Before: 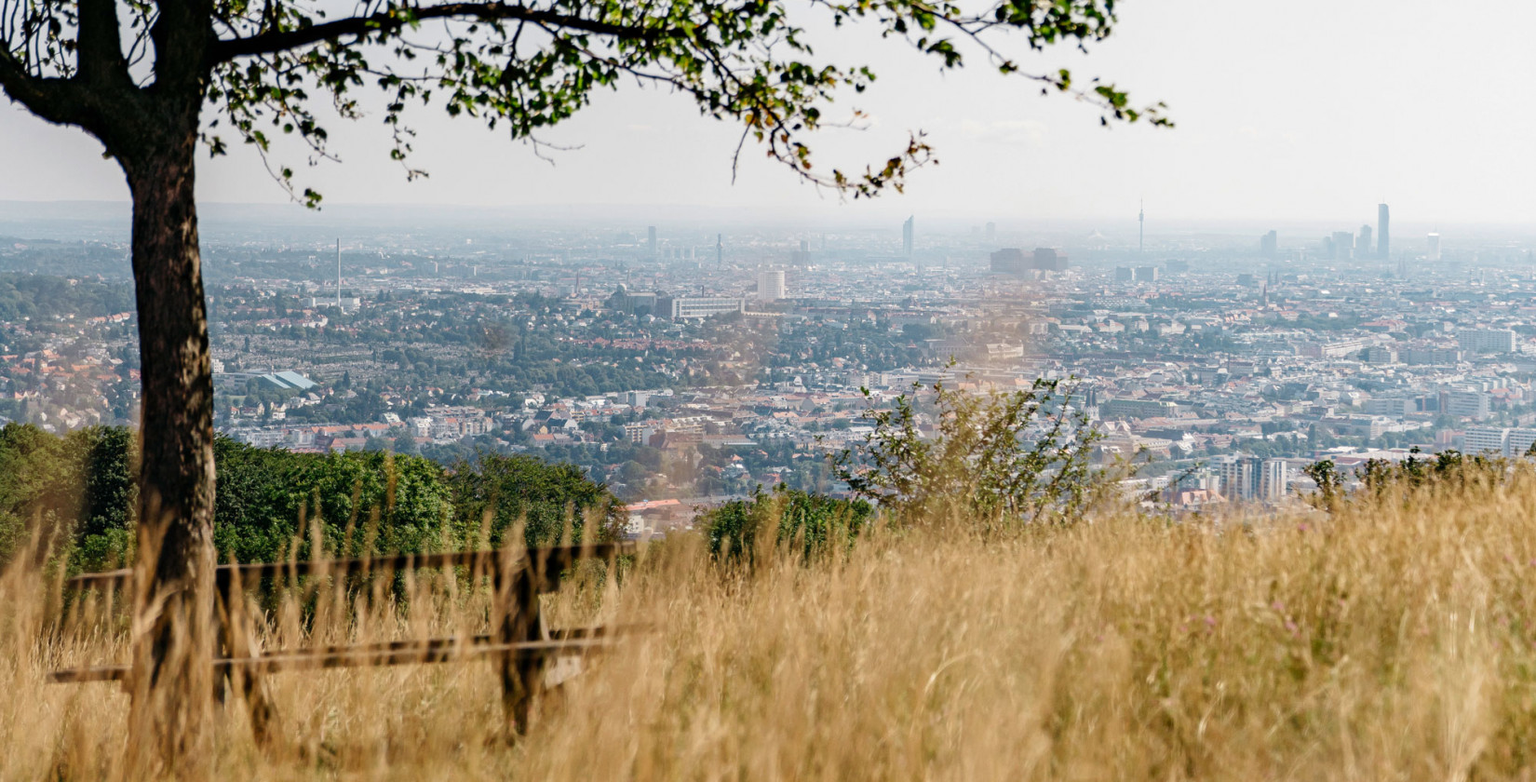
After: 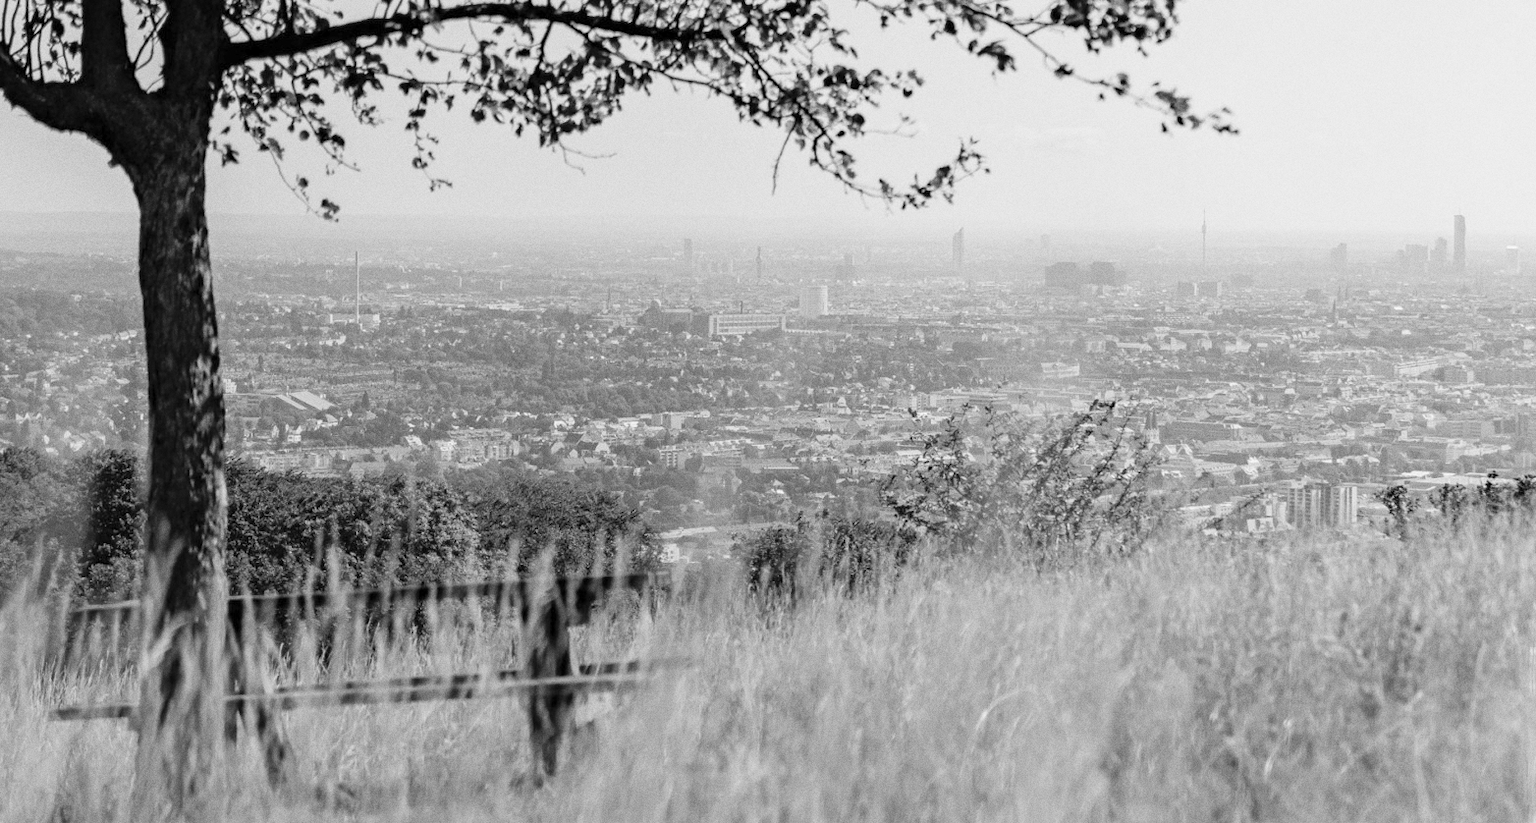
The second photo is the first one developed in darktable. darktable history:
contrast brightness saturation: brightness 0.15
grain: coarseness 0.09 ISO
exposure: exposure 0.178 EV, compensate exposure bias true, compensate highlight preservation false
white balance: red 0.976, blue 1.04
crop and rotate: right 5.167%
monochrome: a -71.75, b 75.82
color contrast: green-magenta contrast 0.8, blue-yellow contrast 1.1, unbound 0
